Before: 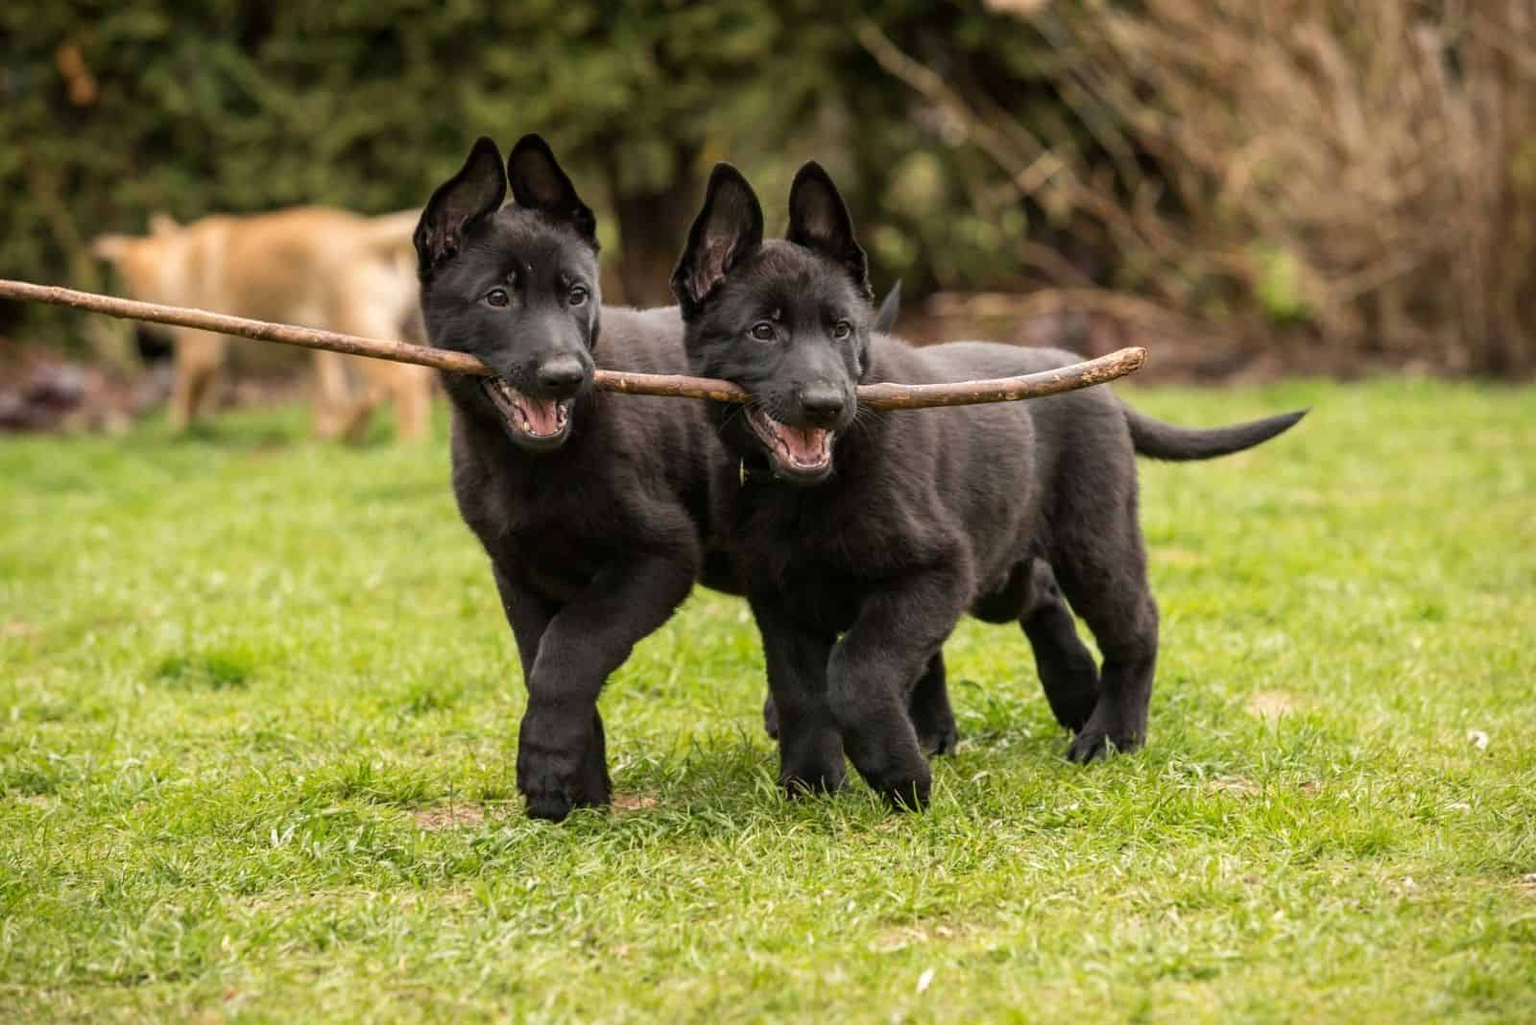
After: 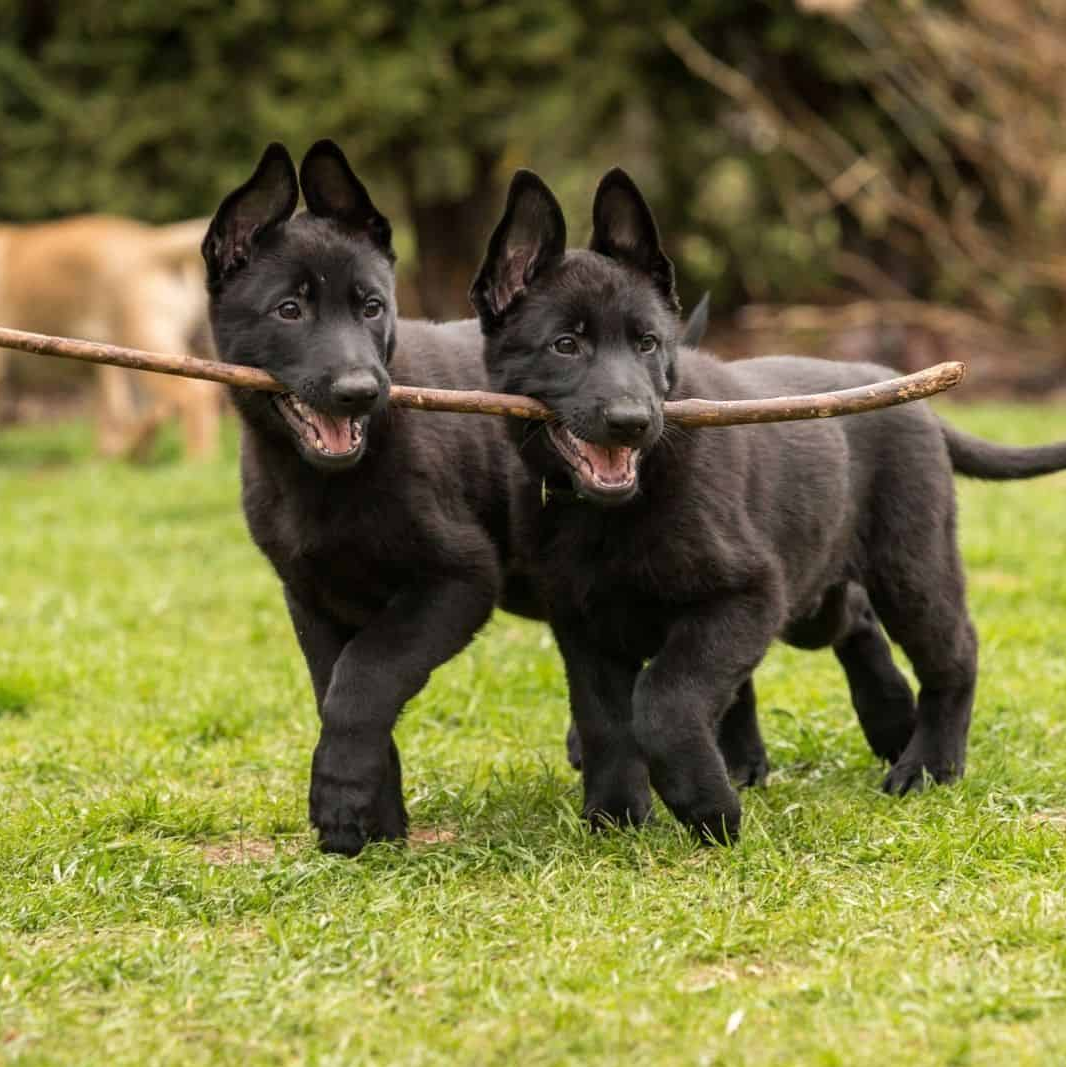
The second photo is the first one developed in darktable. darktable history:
crop and rotate: left 14.344%, right 18.977%
